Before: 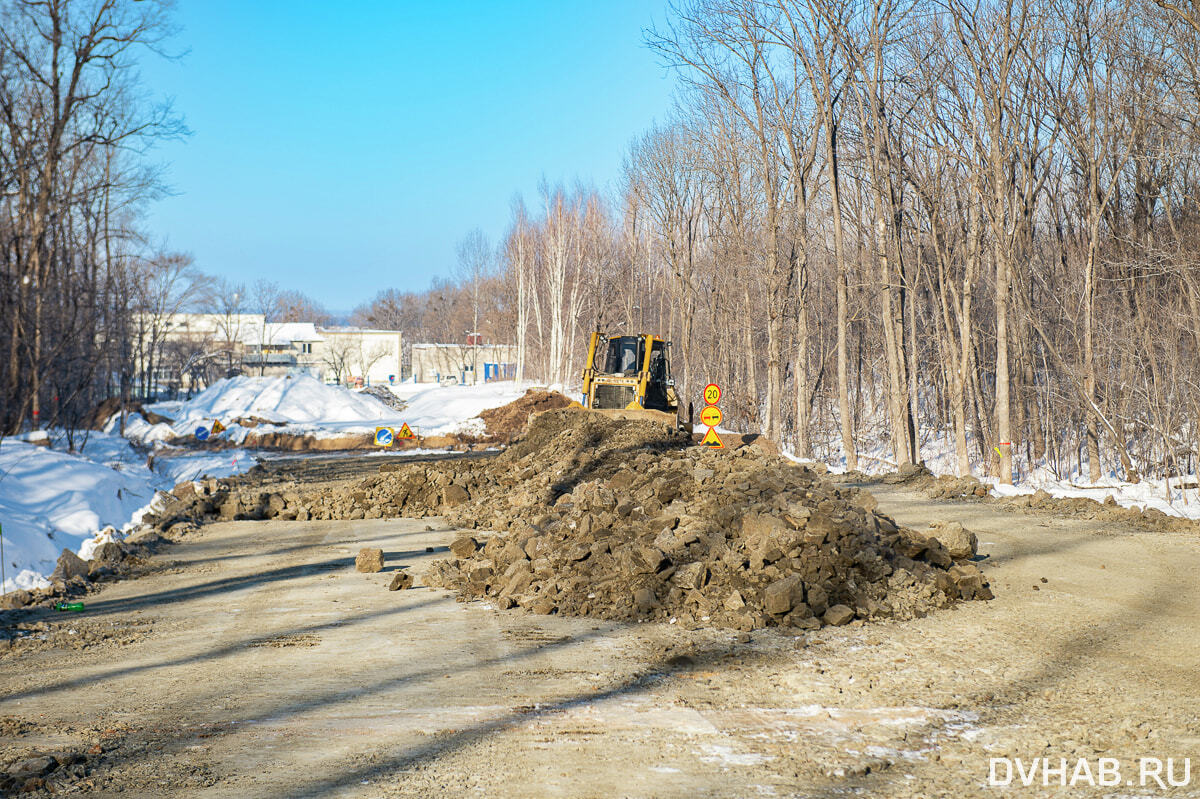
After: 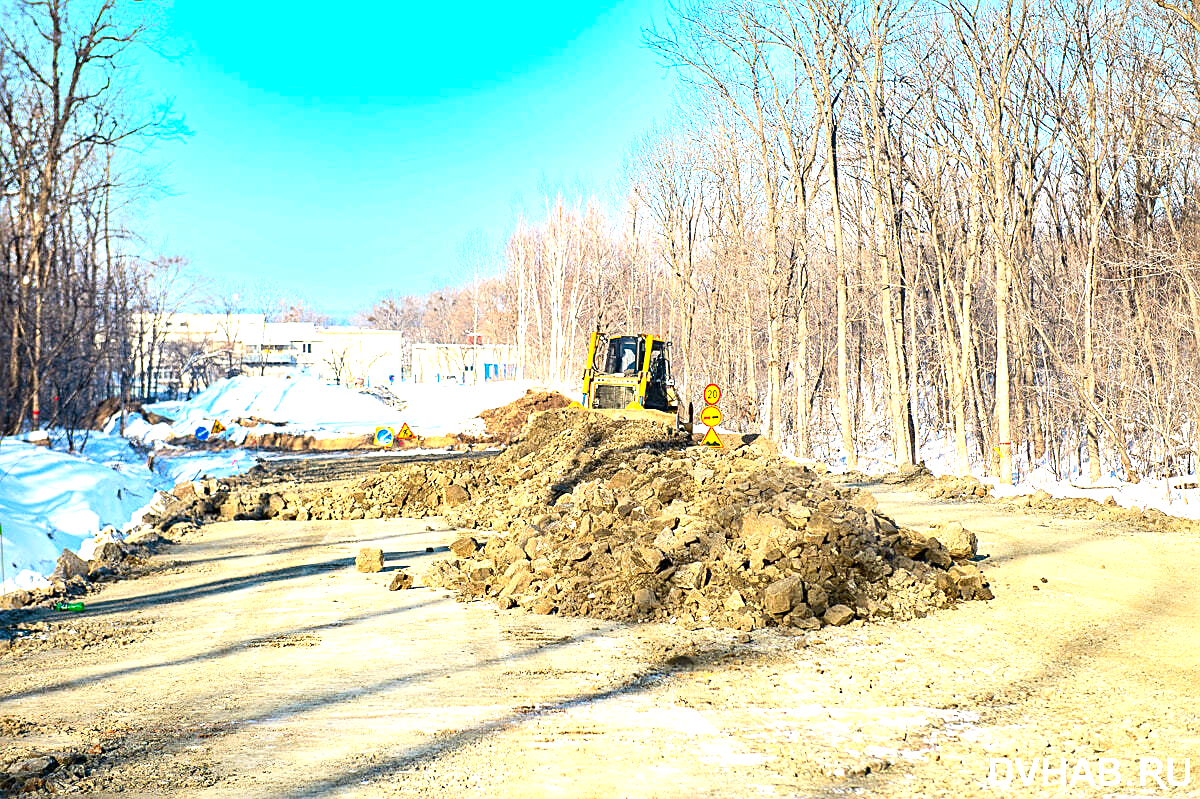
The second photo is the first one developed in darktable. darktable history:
contrast brightness saturation: contrast 0.16, saturation 0.32
sharpen: on, module defaults
exposure: black level correction 0.001, exposure 1.129 EV, compensate exposure bias true, compensate highlight preservation false
